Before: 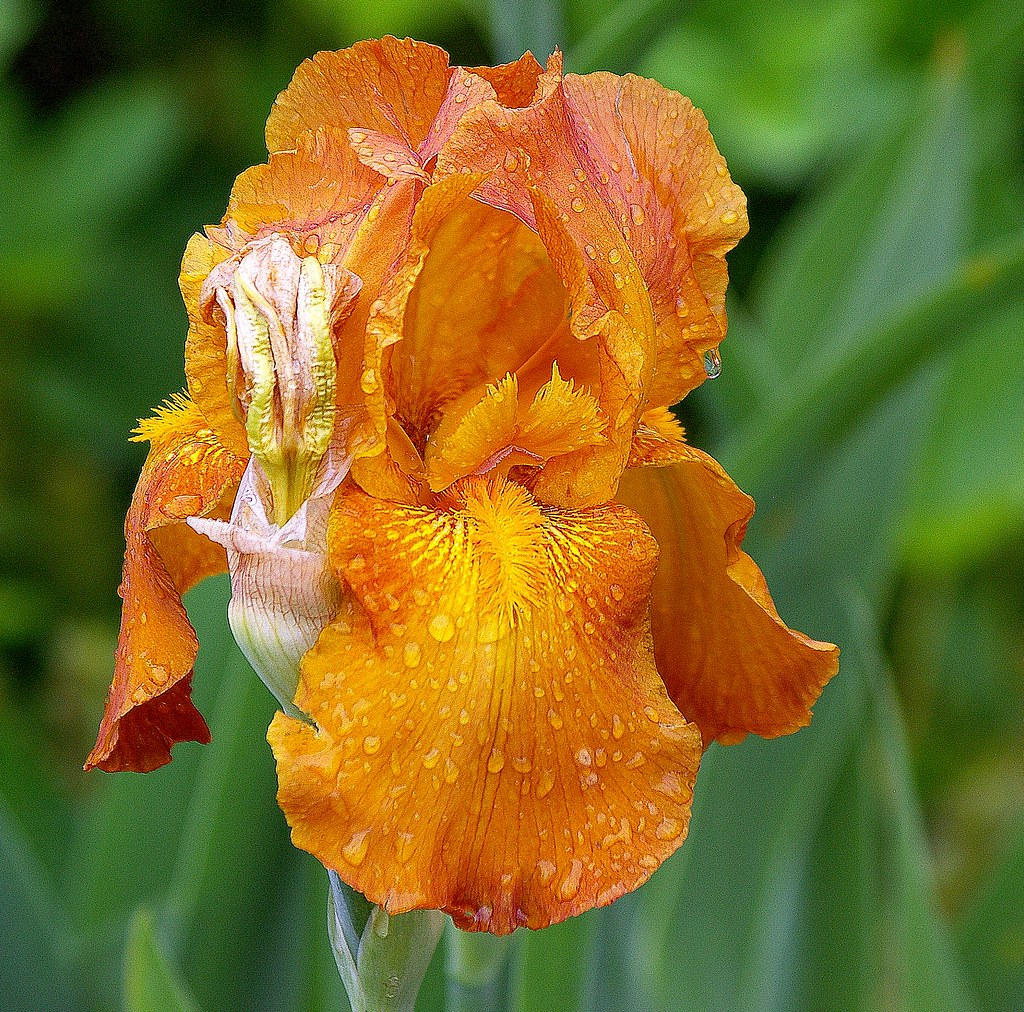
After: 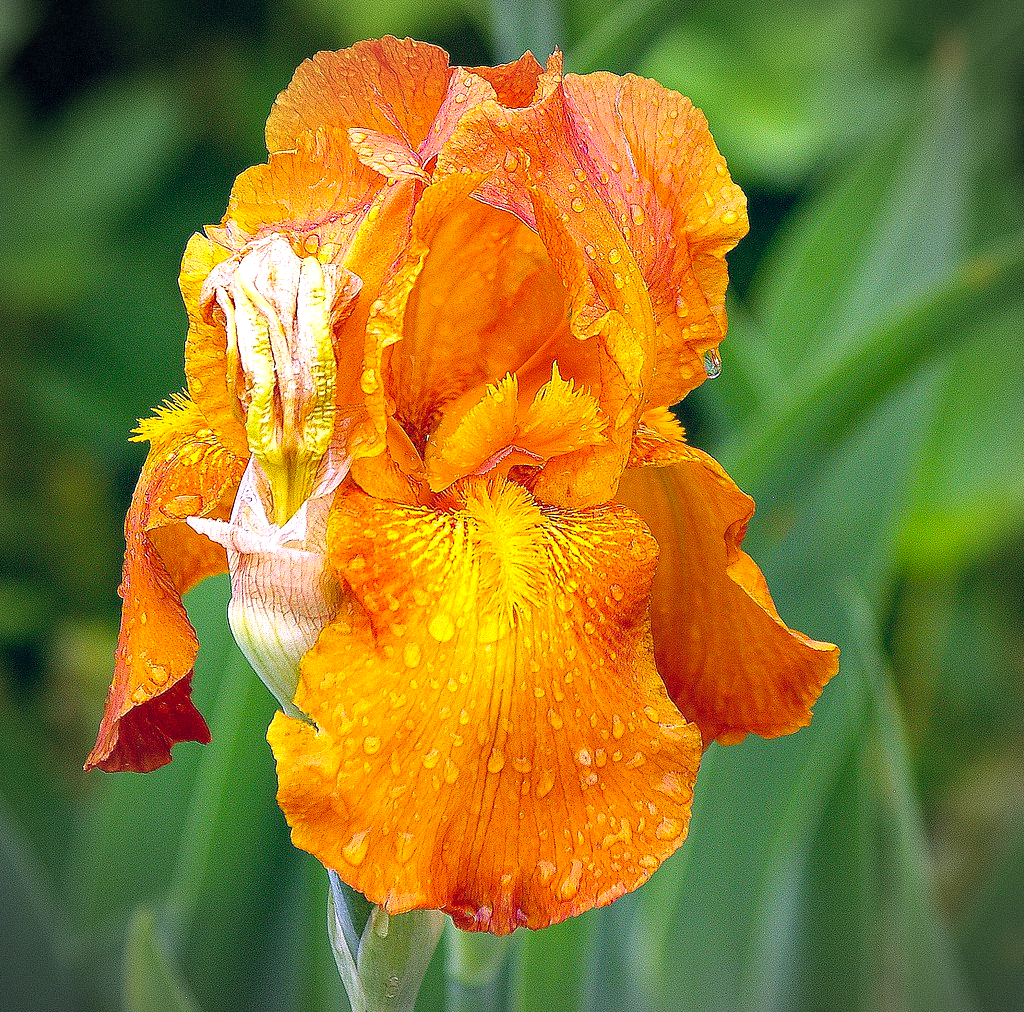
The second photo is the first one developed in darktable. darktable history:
color balance rgb: shadows lift › hue 87.51°, highlights gain › chroma 1.35%, highlights gain › hue 55.1°, global offset › chroma 0.13%, global offset › hue 253.66°, perceptual saturation grading › global saturation 16.38%
exposure: black level correction 0, exposure 0.6 EV, compensate highlight preservation false
vignetting: automatic ratio true
